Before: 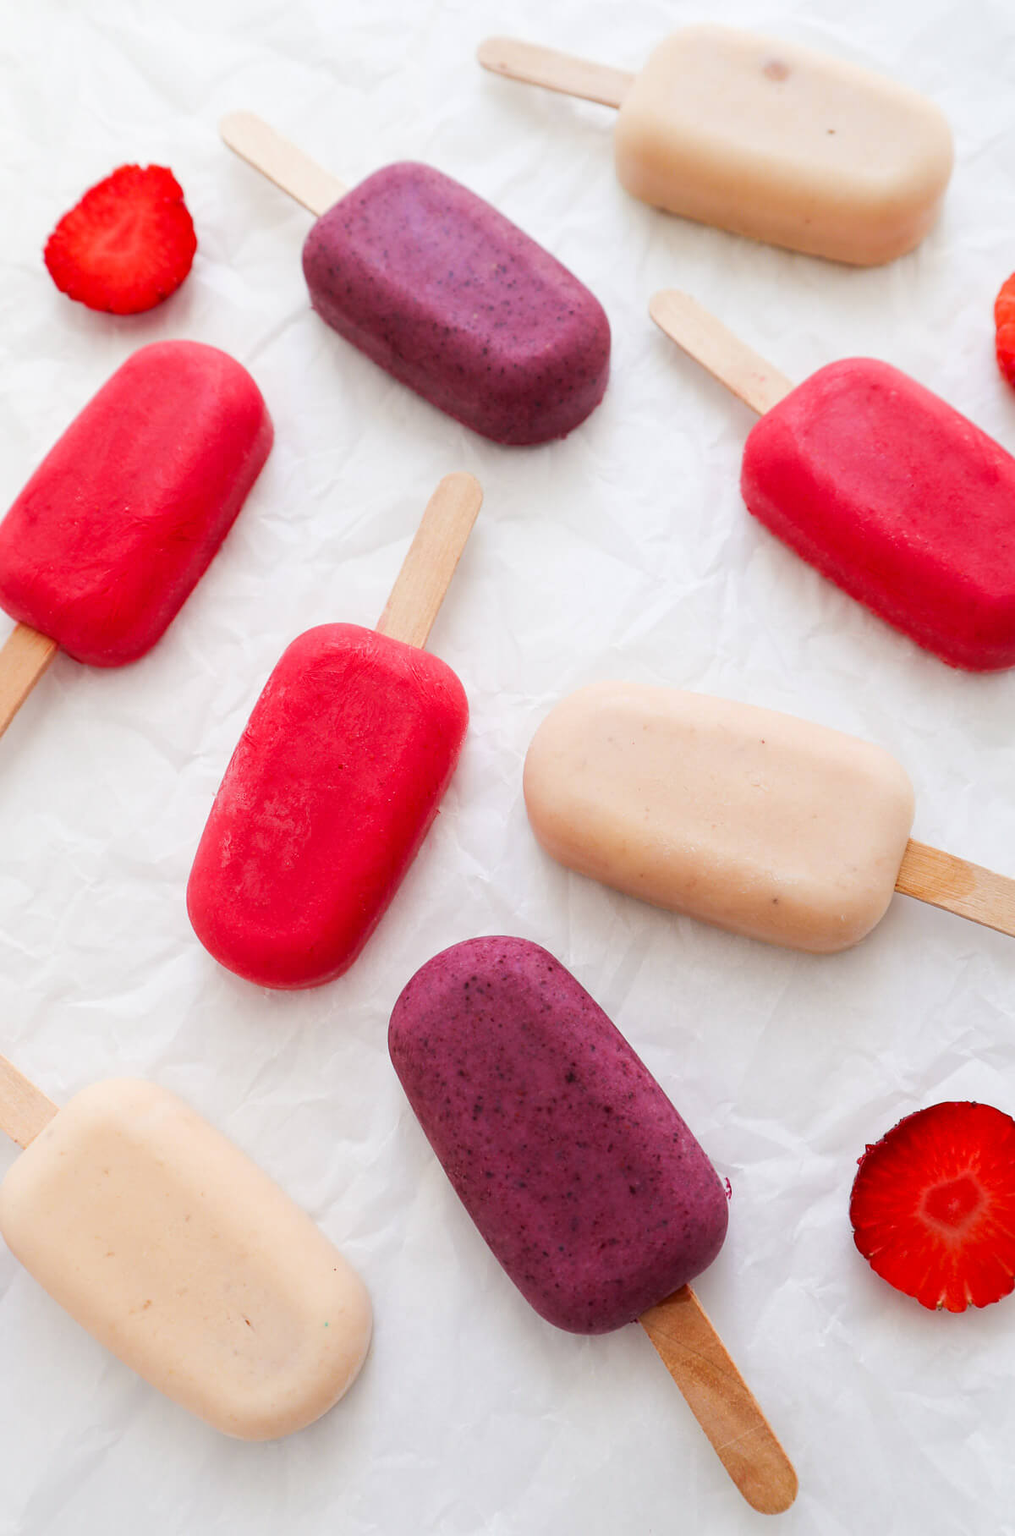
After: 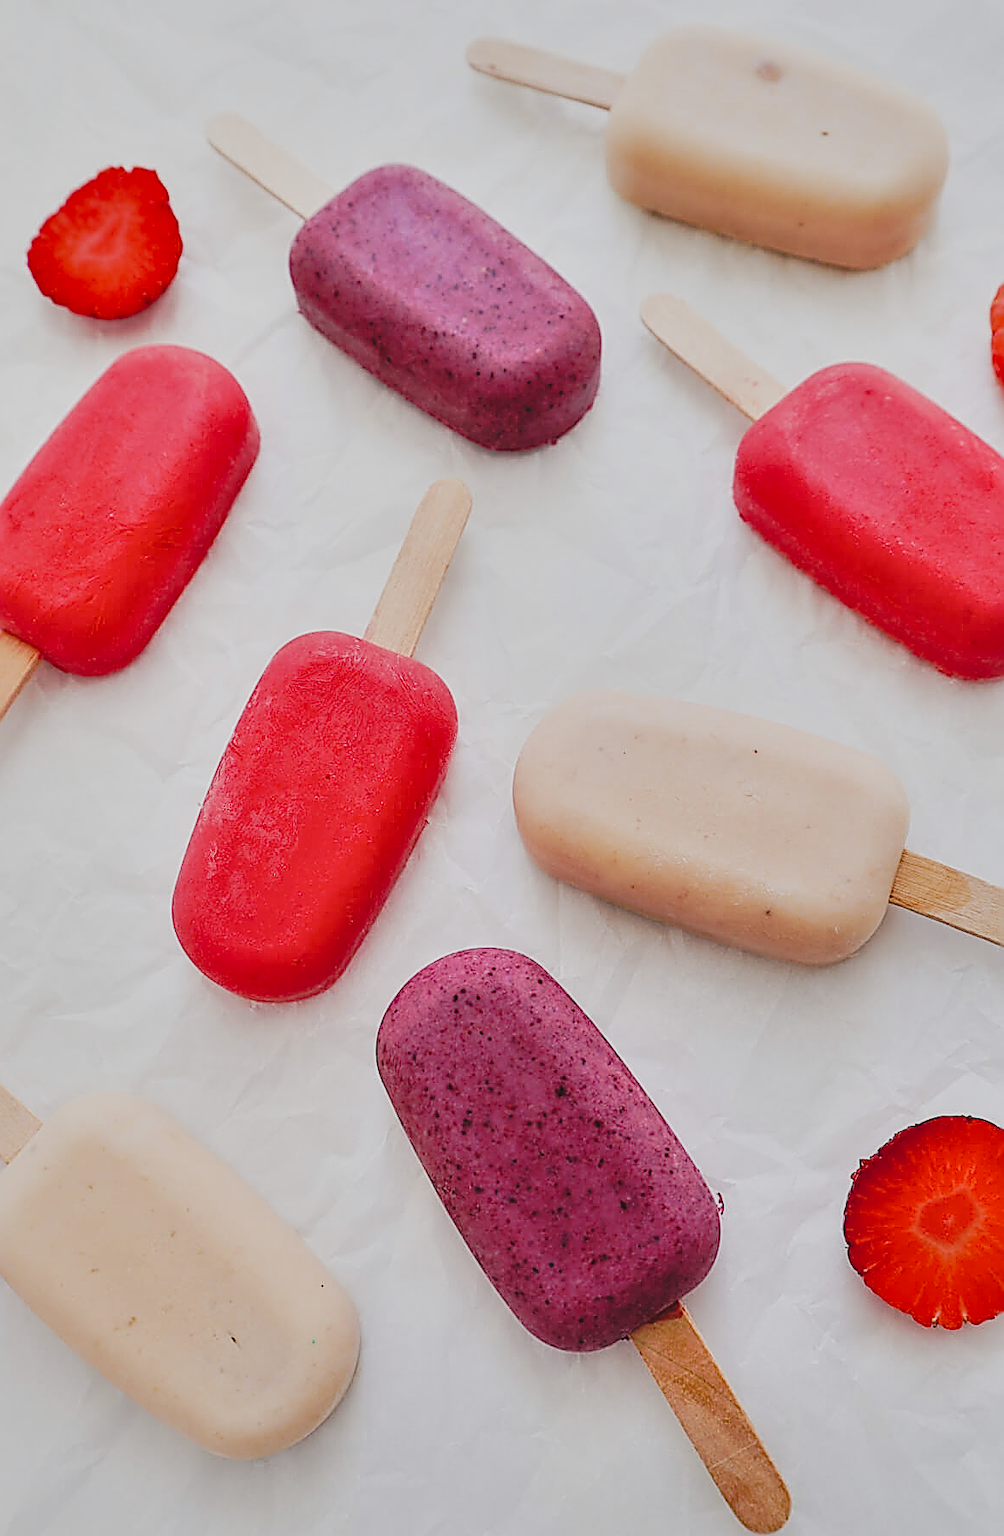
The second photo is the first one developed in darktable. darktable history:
tone curve: curves: ch0 [(0, 0.029) (0.168, 0.142) (0.359, 0.44) (0.469, 0.544) (0.634, 0.722) (0.858, 0.903) (1, 0.968)]; ch1 [(0, 0) (0.437, 0.453) (0.472, 0.47) (0.502, 0.502) (0.54, 0.534) (0.57, 0.592) (0.618, 0.66) (0.699, 0.749) (0.859, 0.899) (1, 1)]; ch2 [(0, 0) (0.33, 0.301) (0.421, 0.443) (0.476, 0.498) (0.505, 0.503) (0.547, 0.557) (0.586, 0.634) (0.608, 0.676) (1, 1)], preserve colors none
exposure: black level correction -0.015, exposure -0.195 EV, compensate highlight preservation false
color calibration: illuminant same as pipeline (D50), adaptation none (bypass), x 0.332, y 0.334, temperature 5012.55 K
local contrast: detail 109%
crop and rotate: left 1.676%, right 0.507%, bottom 1.222%
sharpen: amount 1.996
shadows and highlights: soften with gaussian
filmic rgb: black relative exposure -7.65 EV, white relative exposure 4.56 EV, hardness 3.61, contrast 0.988
